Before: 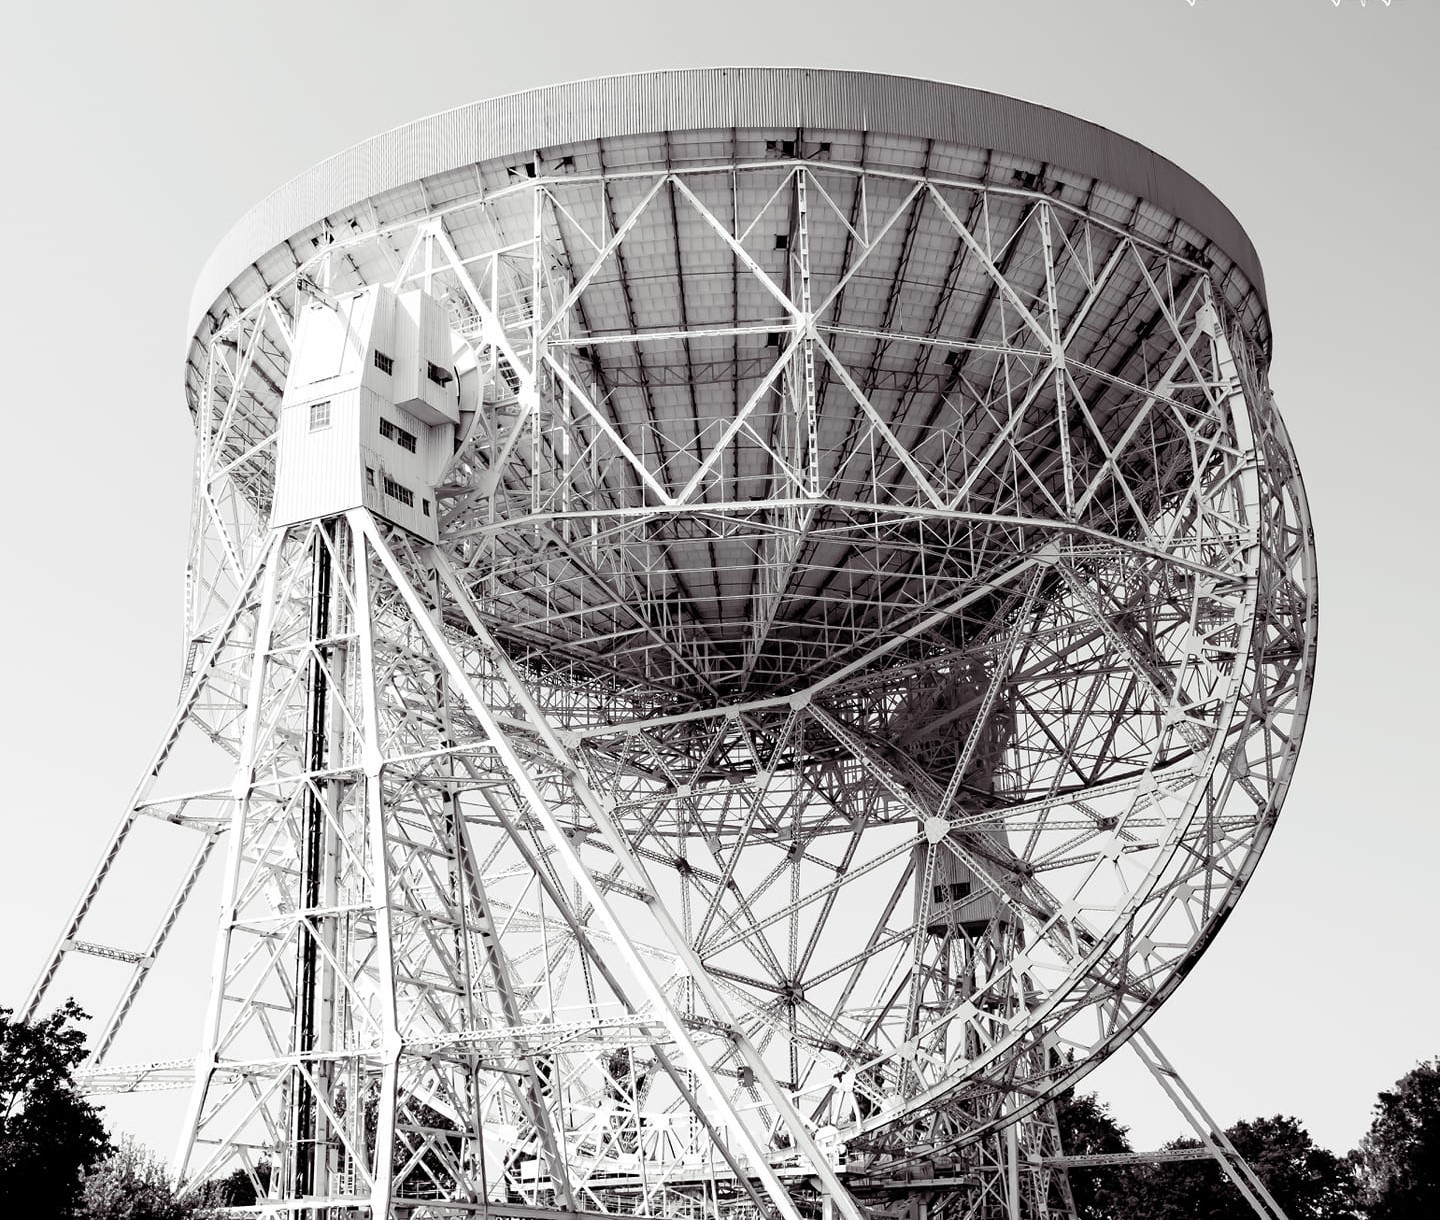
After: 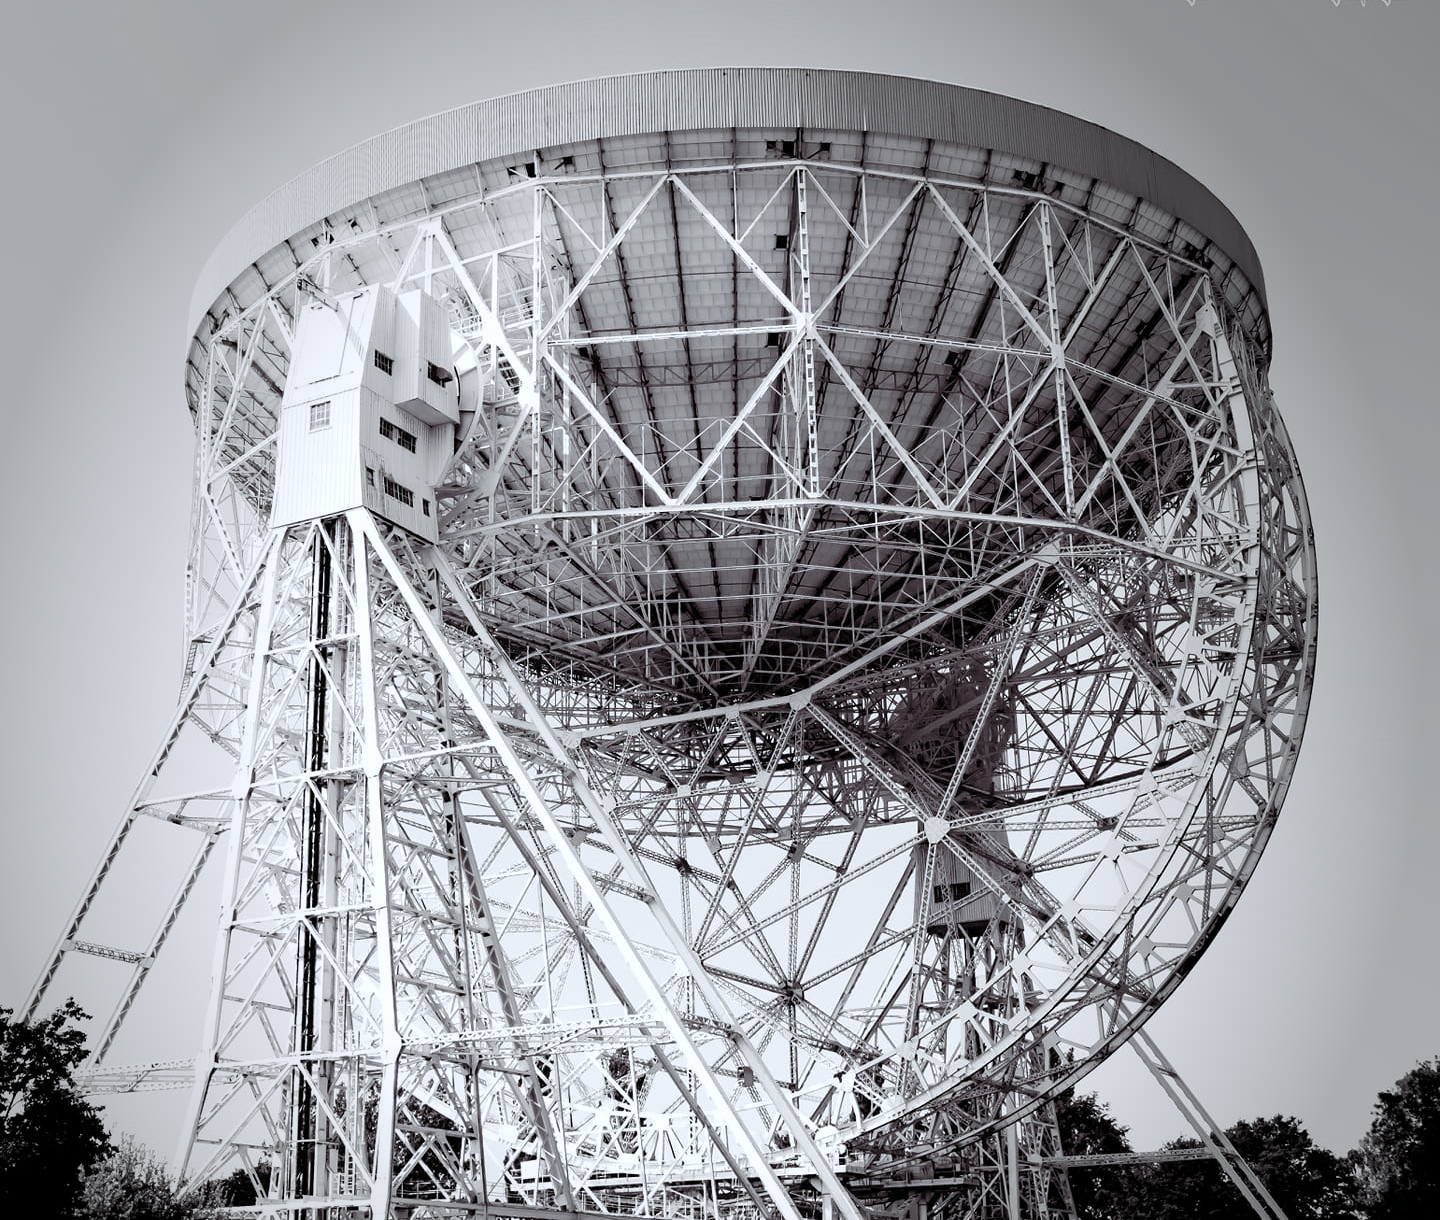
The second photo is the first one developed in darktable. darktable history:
white balance: red 0.976, blue 1.04
vignetting: fall-off start 64.63%, center (-0.034, 0.148), width/height ratio 0.881
